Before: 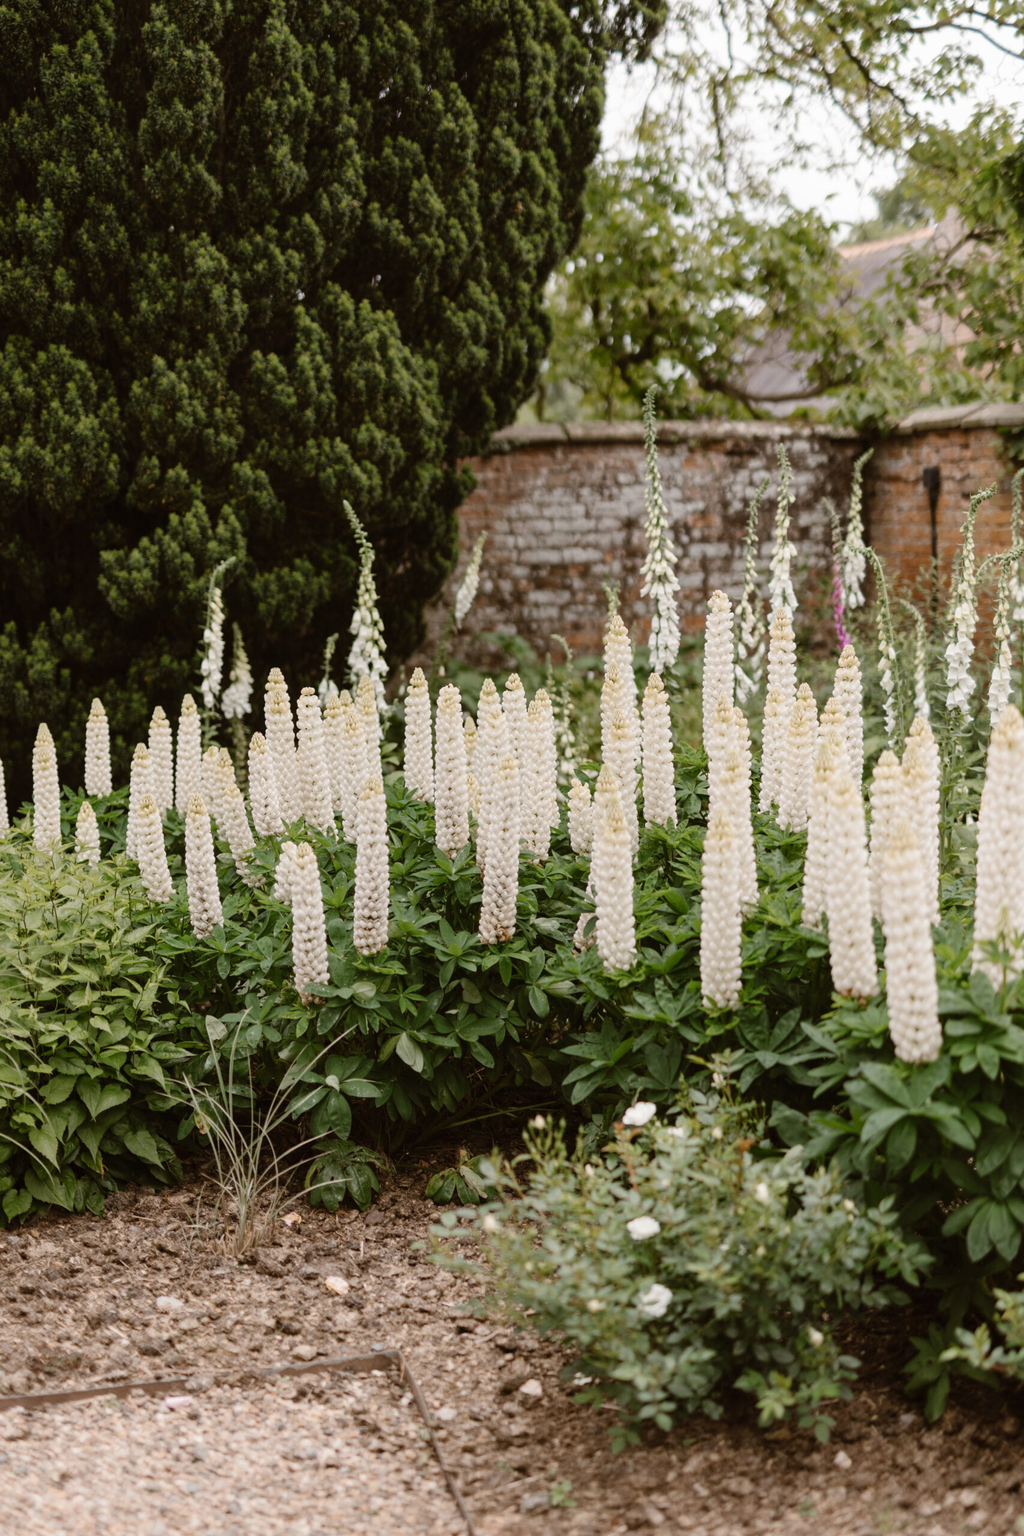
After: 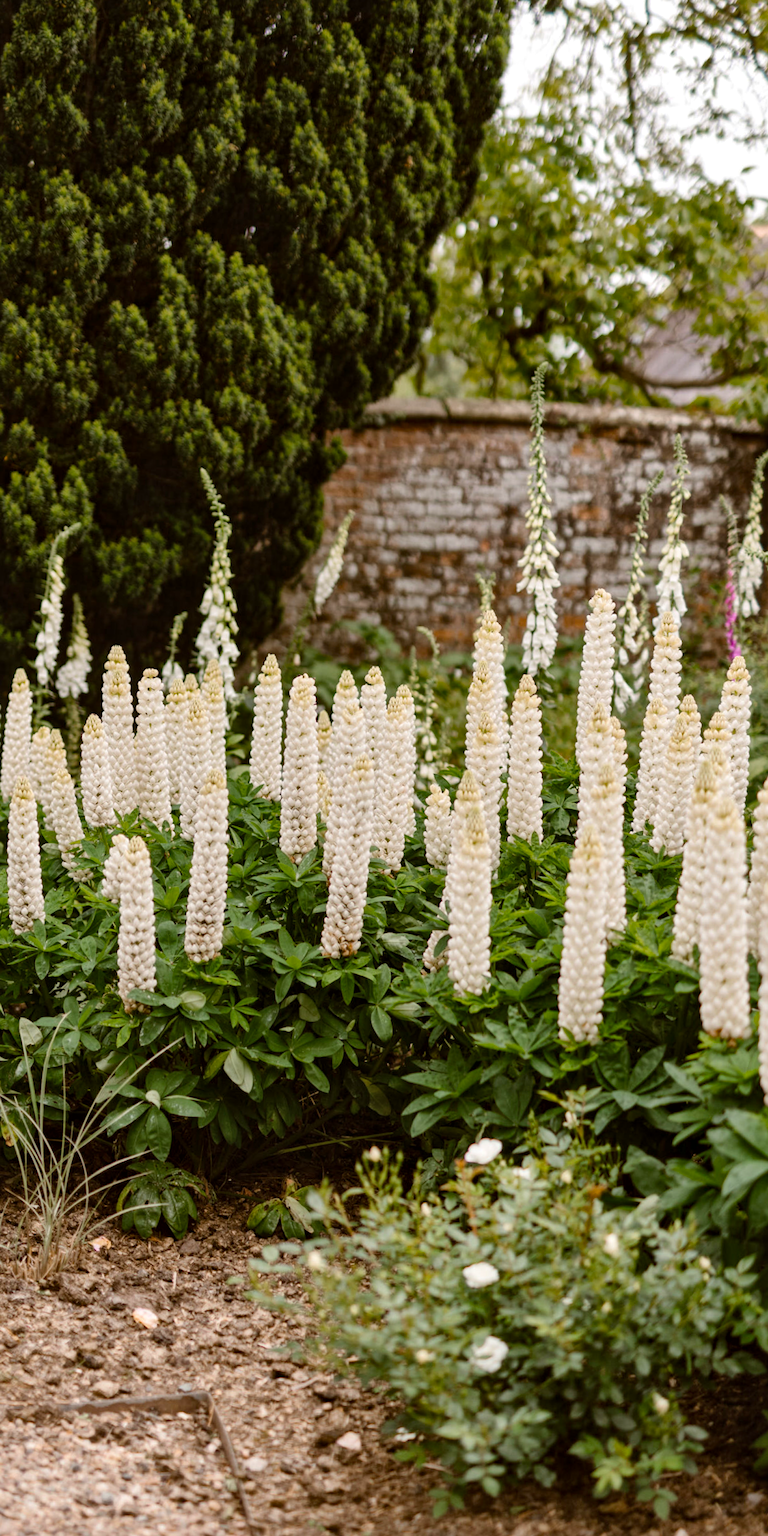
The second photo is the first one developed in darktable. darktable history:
shadows and highlights: shadows 12, white point adjustment 1.2, soften with gaussian
color balance rgb: perceptual saturation grading › global saturation 25%, global vibrance 20%
local contrast: mode bilateral grid, contrast 30, coarseness 25, midtone range 0.2
crop and rotate: angle -3.27°, left 14.277%, top 0.028%, right 10.766%, bottom 0.028%
